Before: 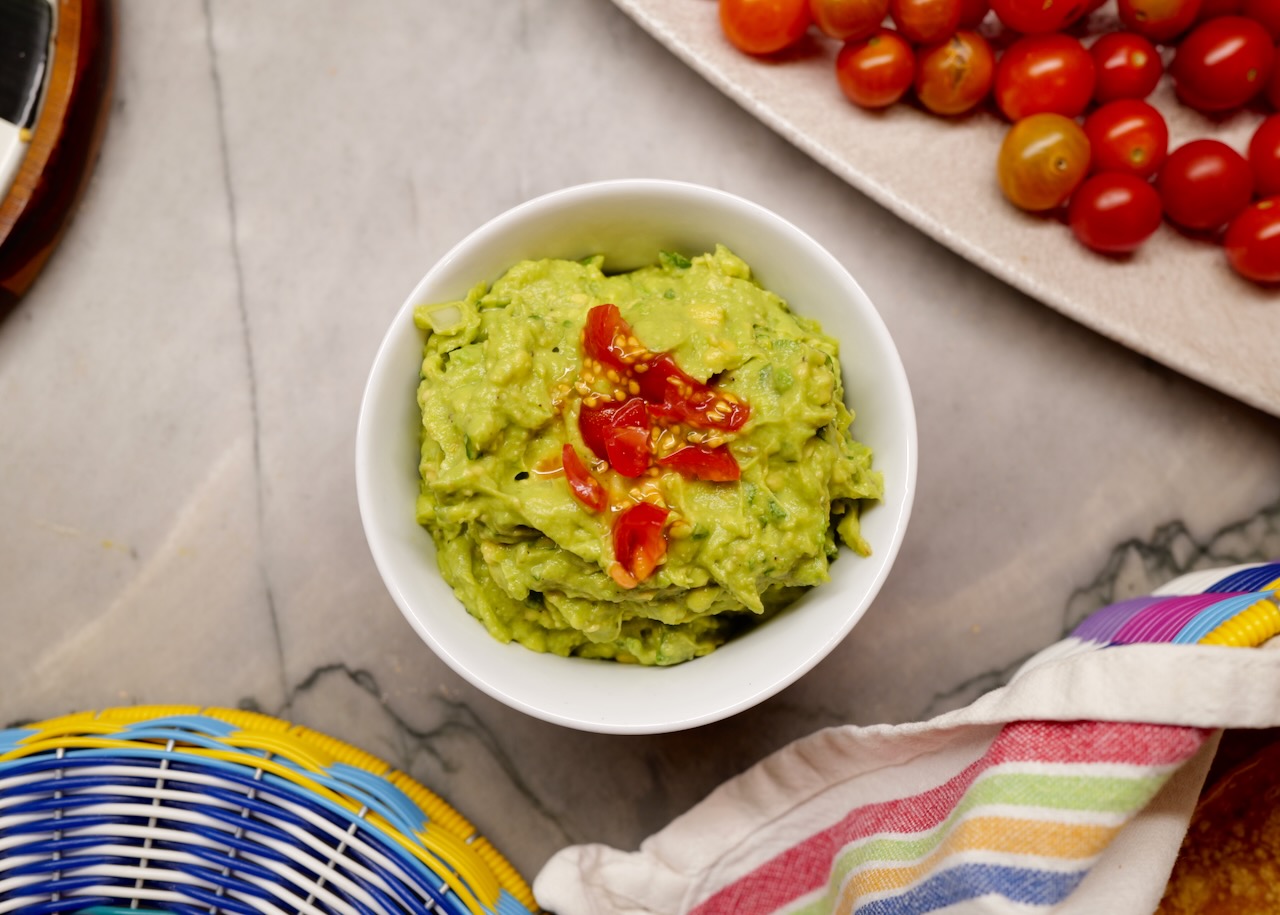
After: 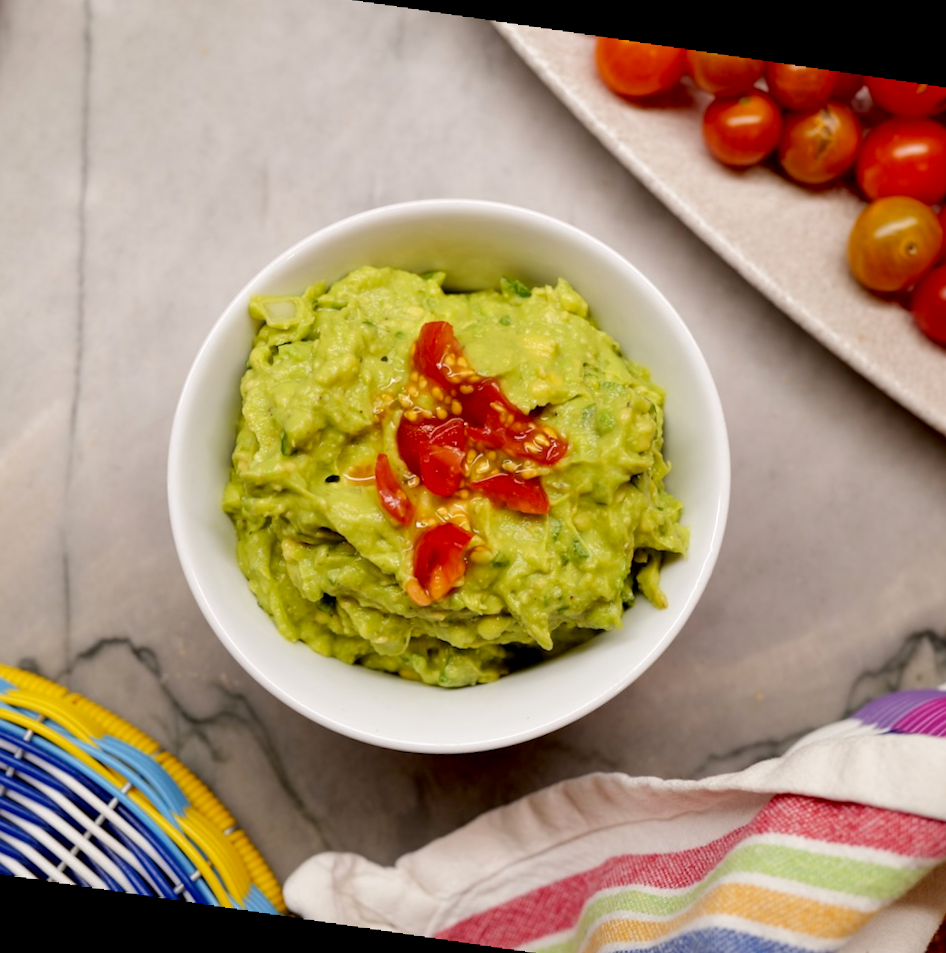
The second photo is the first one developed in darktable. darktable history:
crop and rotate: angle -3.27°, left 14.277%, top 0.028%, right 10.766%, bottom 0.028%
exposure: black level correction 0.005, exposure 0.014 EV, compensate highlight preservation false
rotate and perspective: rotation 5.12°, automatic cropping off
color balance: mode lift, gamma, gain (sRGB)
